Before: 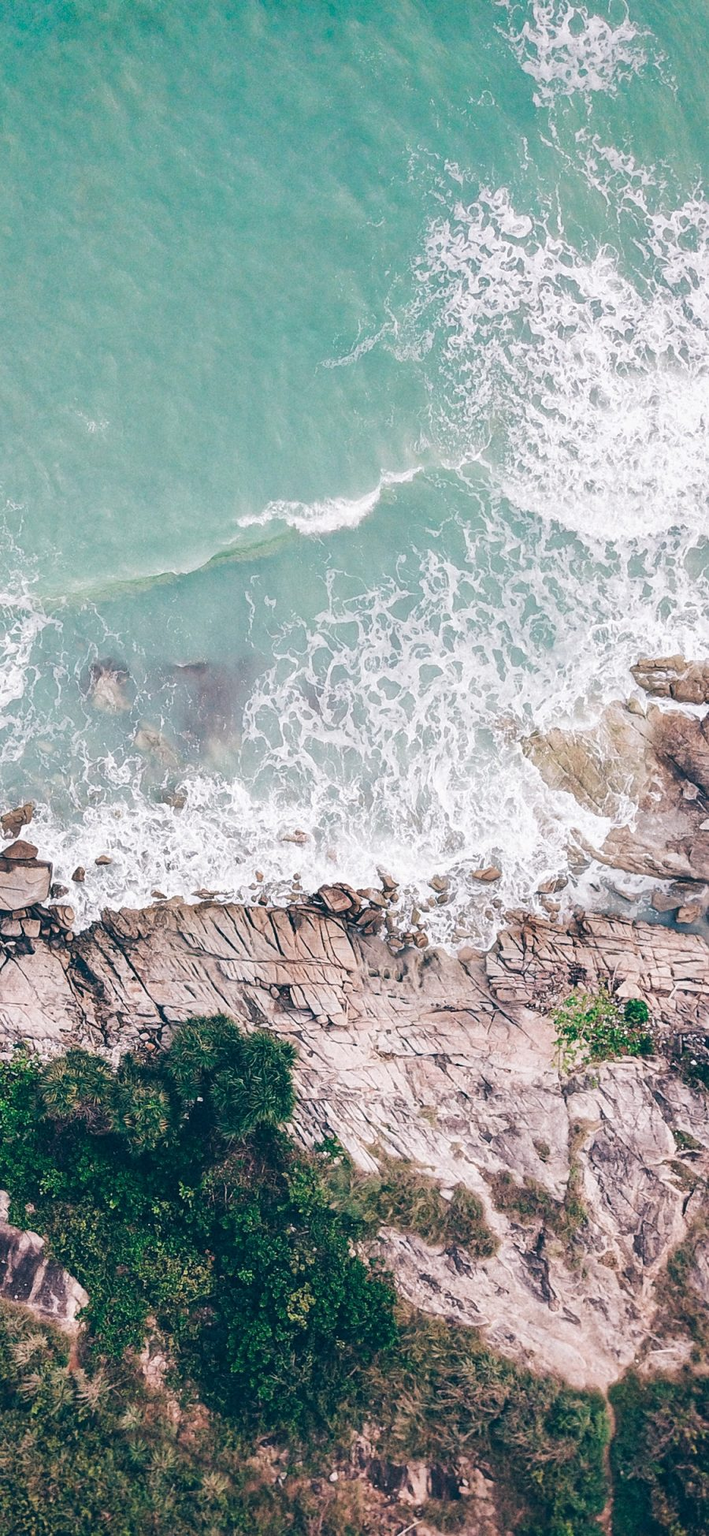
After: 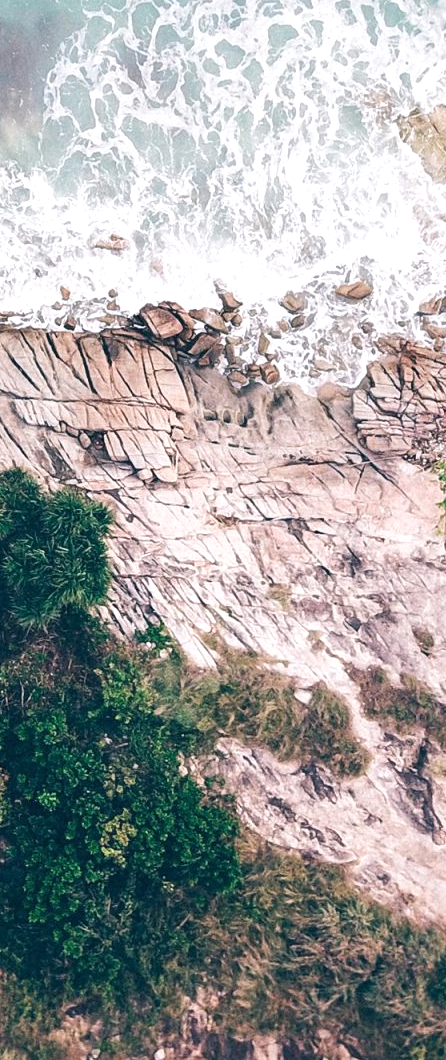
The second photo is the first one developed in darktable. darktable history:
crop: left 29.38%, top 42.063%, right 21.052%, bottom 3.503%
exposure: exposure 0.336 EV, compensate highlight preservation false
